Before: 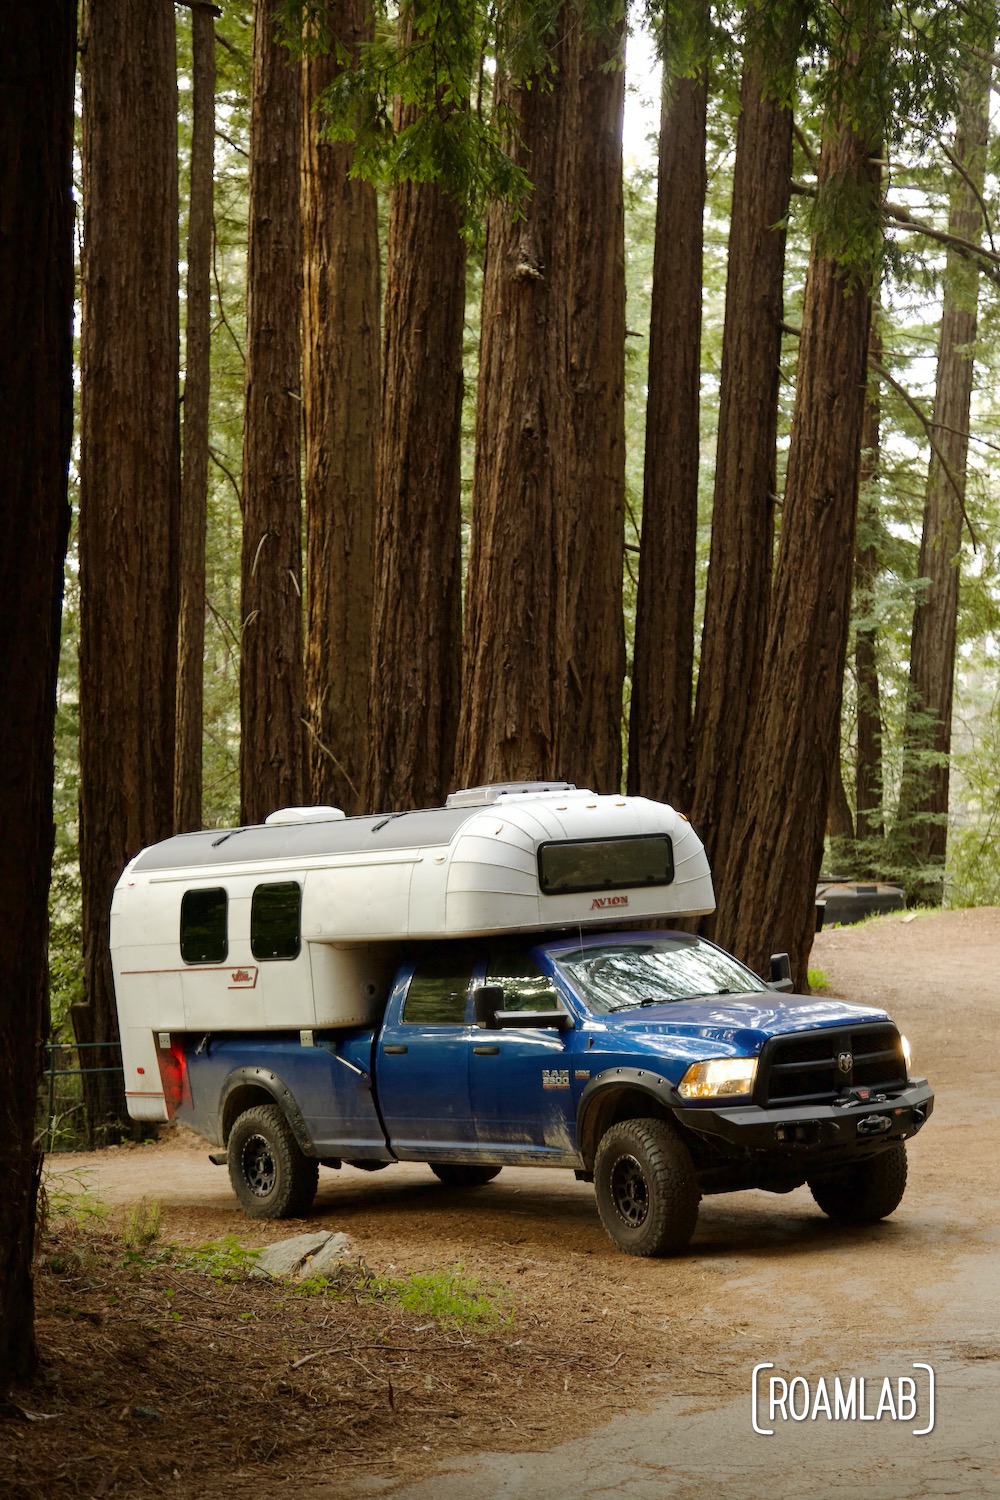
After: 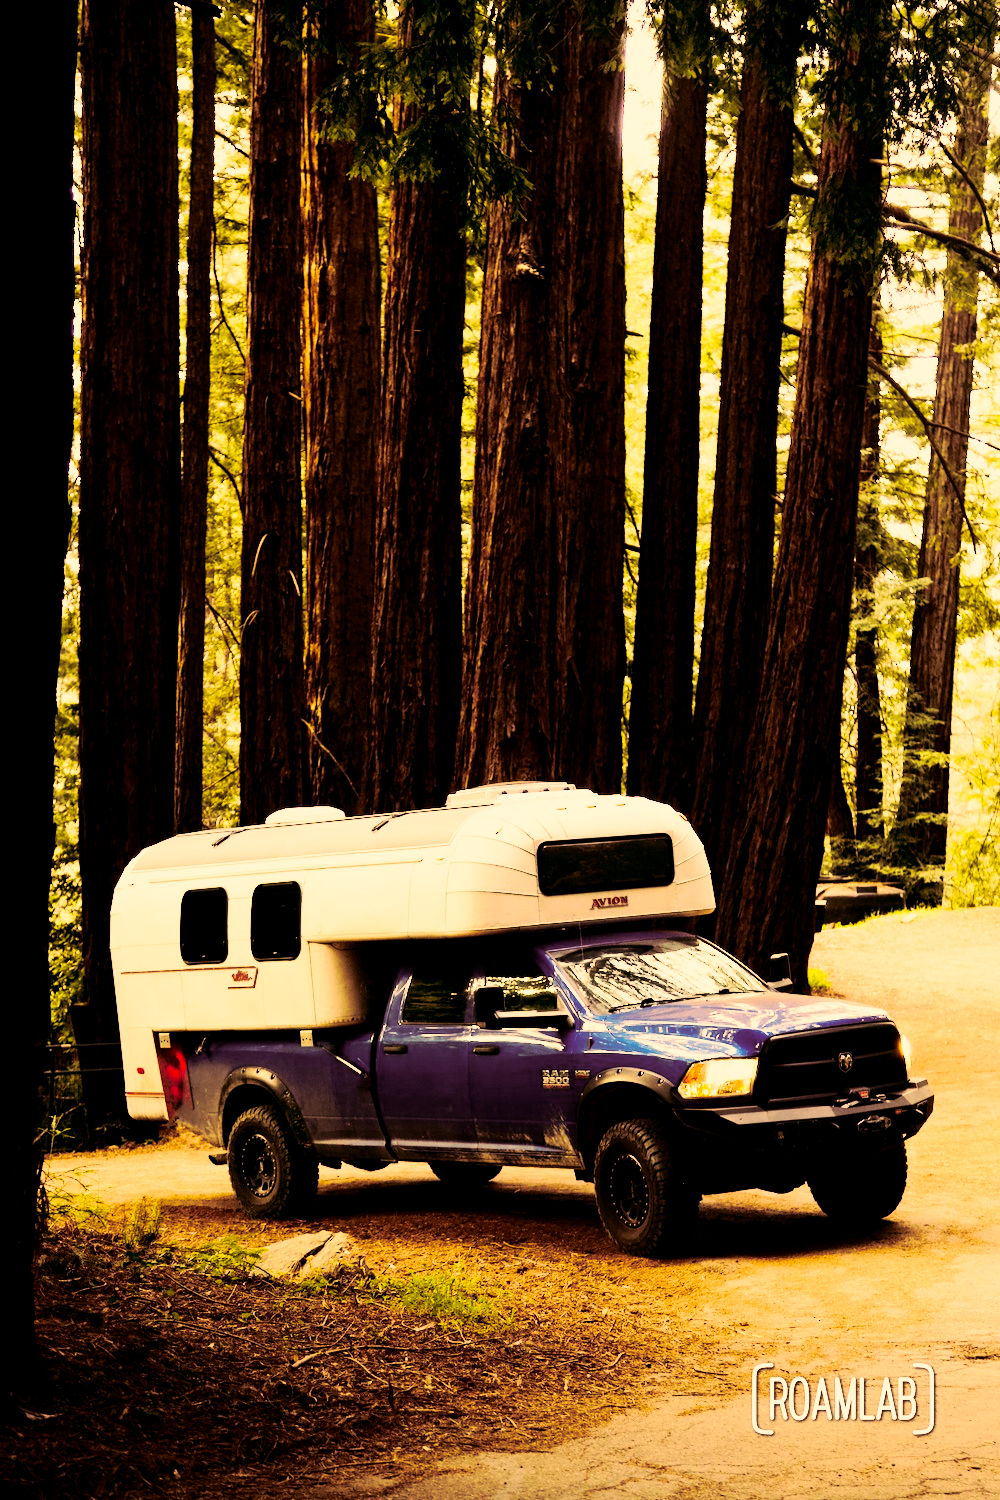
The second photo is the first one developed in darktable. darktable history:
contrast brightness saturation: contrast 0.19, brightness -0.11, saturation 0.21
base curve: curves: ch0 [(0, 0) (0.036, 0.025) (0.121, 0.166) (0.206, 0.329) (0.605, 0.79) (1, 1)], preserve colors none
color balance: mode lift, gamma, gain (sRGB), lift [1, 1, 1.022, 1.026]
exposure: black level correction 0.005, exposure 0.014 EV, compensate highlight preservation false
color correction: highlights a* 17.94, highlights b* 35.39, shadows a* 1.48, shadows b* 6.42, saturation 1.01
tone curve: curves: ch0 [(0, 0) (0.641, 0.691) (1, 1)]
shadows and highlights: shadows 0, highlights 40
split-toning: shadows › hue 360°
